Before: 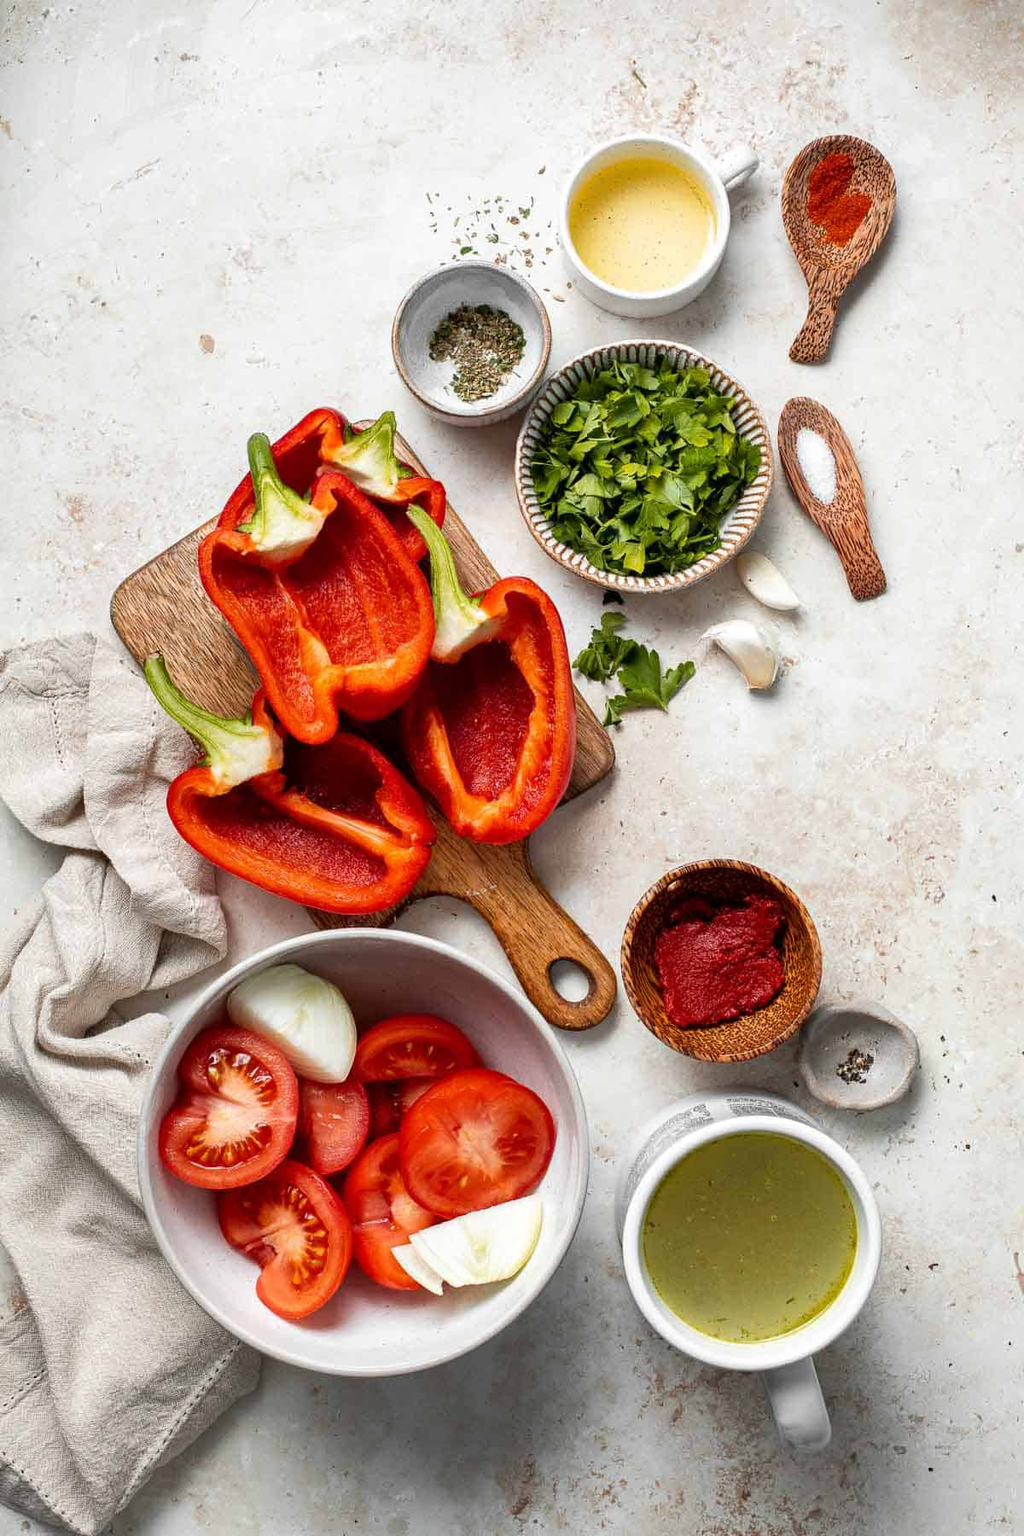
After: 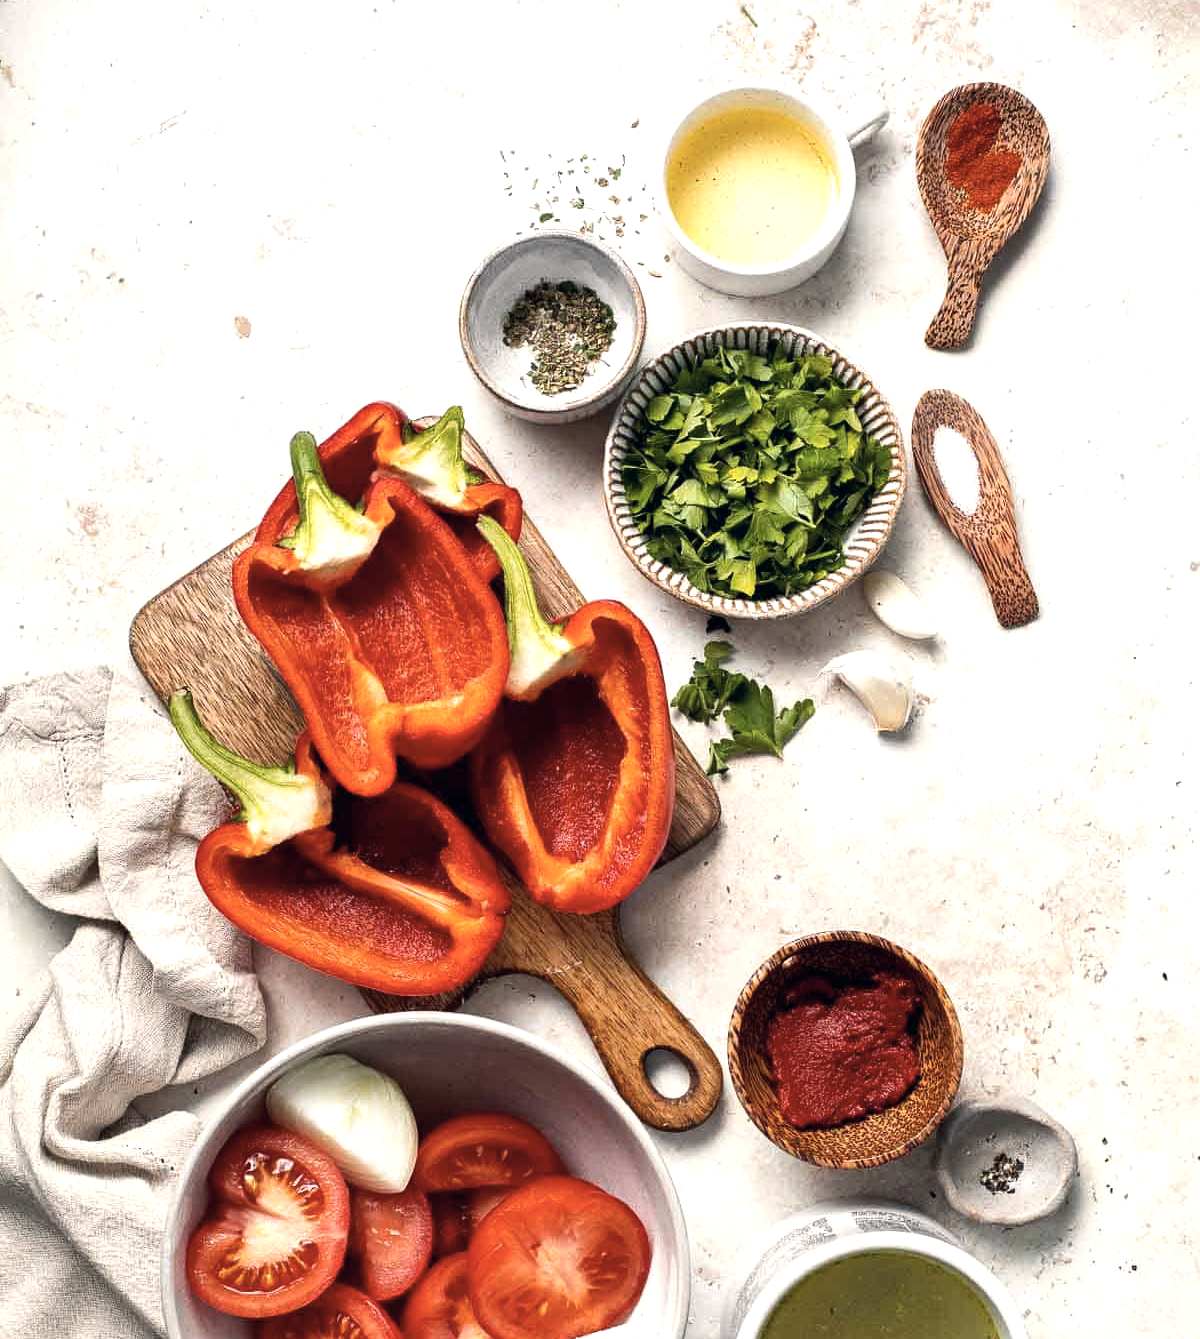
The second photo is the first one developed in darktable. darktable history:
color correction: highlights a* 2.82, highlights b* 5.02, shadows a* -1.67, shadows b* -4.97, saturation 0.81
tone equalizer: -8 EV -0.43 EV, -7 EV -0.356 EV, -6 EV -0.334 EV, -5 EV -0.211 EV, -3 EV 0.195 EV, -2 EV 0.307 EV, -1 EV 0.374 EV, +0 EV 0.432 EV, edges refinement/feathering 500, mask exposure compensation -1.57 EV, preserve details no
color balance rgb: perceptual saturation grading › global saturation 0.5%, perceptual brilliance grading › highlights 2.853%
crop: top 4.259%, bottom 21.331%
